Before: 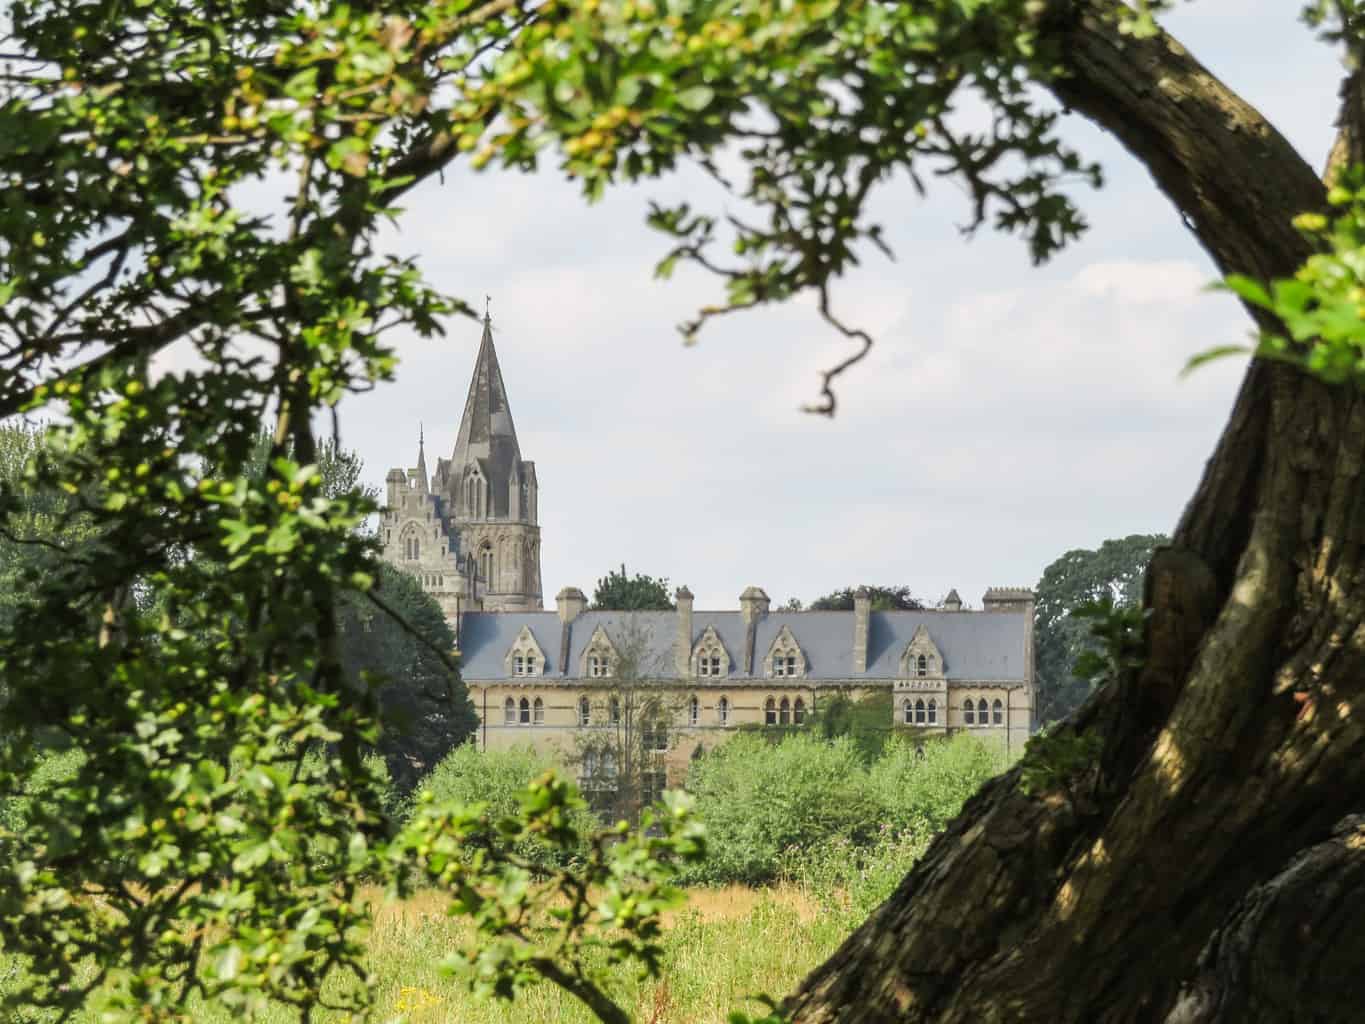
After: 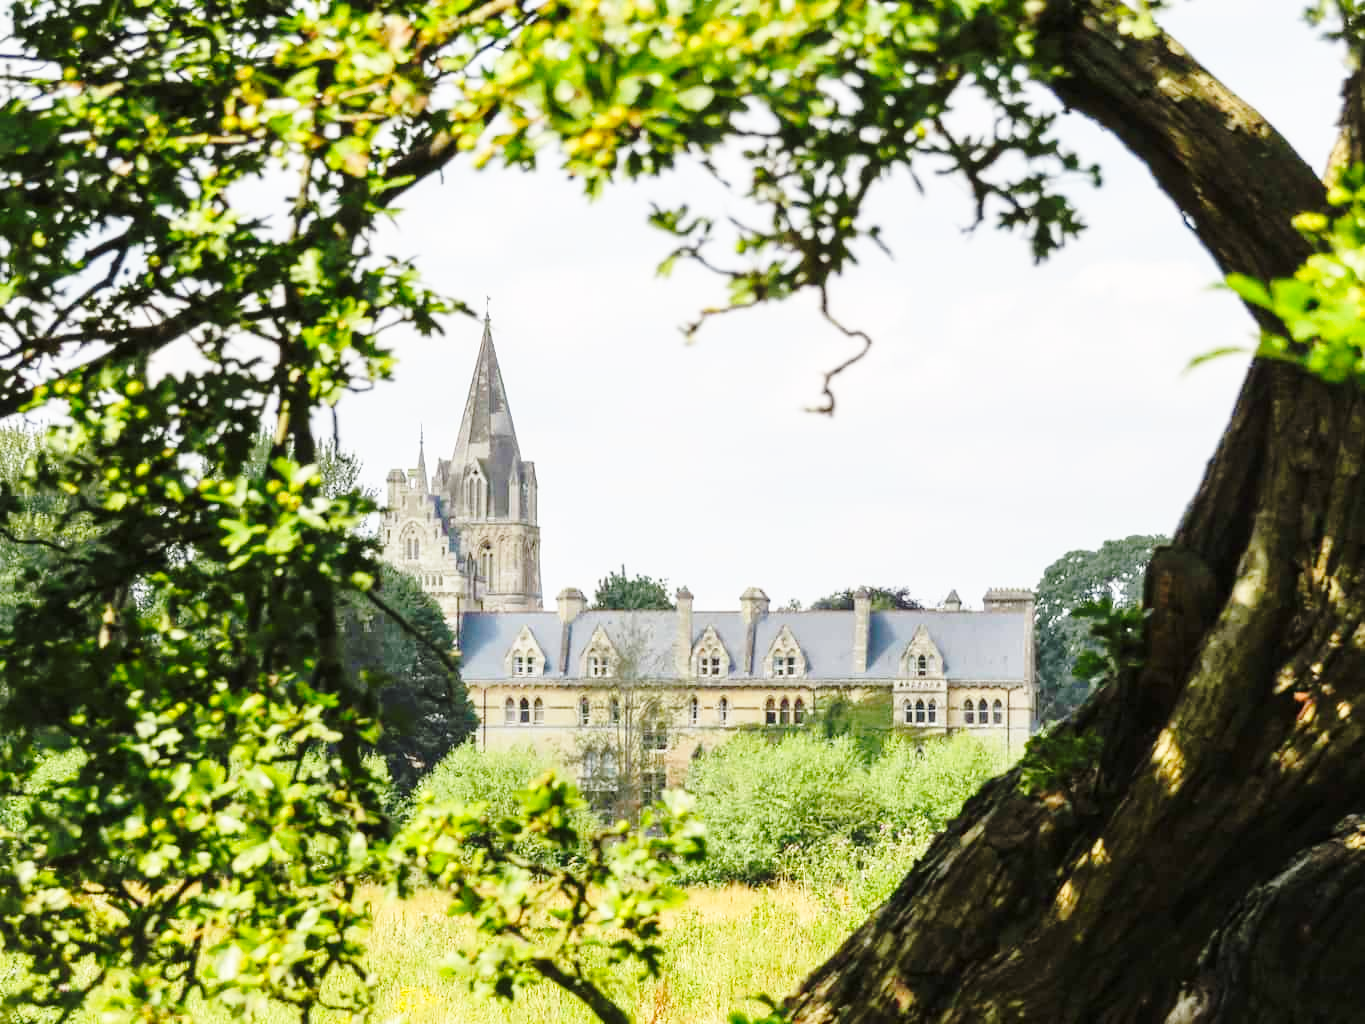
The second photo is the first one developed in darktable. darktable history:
base curve: curves: ch0 [(0, 0) (0.032, 0.037) (0.105, 0.228) (0.435, 0.76) (0.856, 0.983) (1, 1)], preserve colors none
color balance rgb: perceptual saturation grading › global saturation 8.561%
